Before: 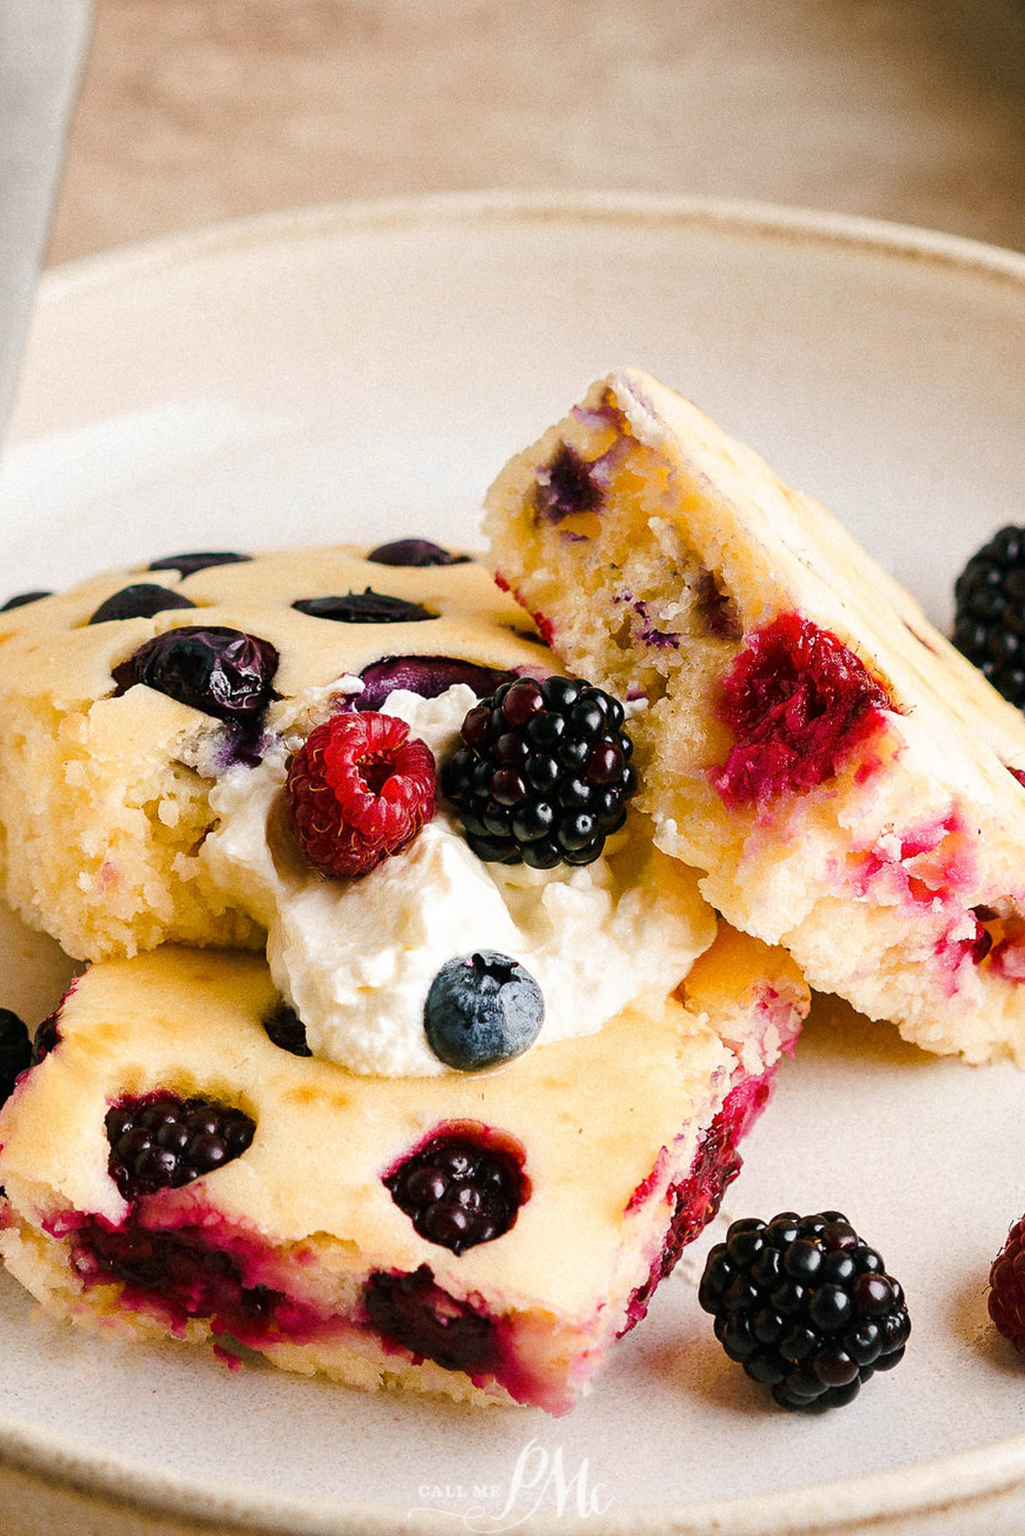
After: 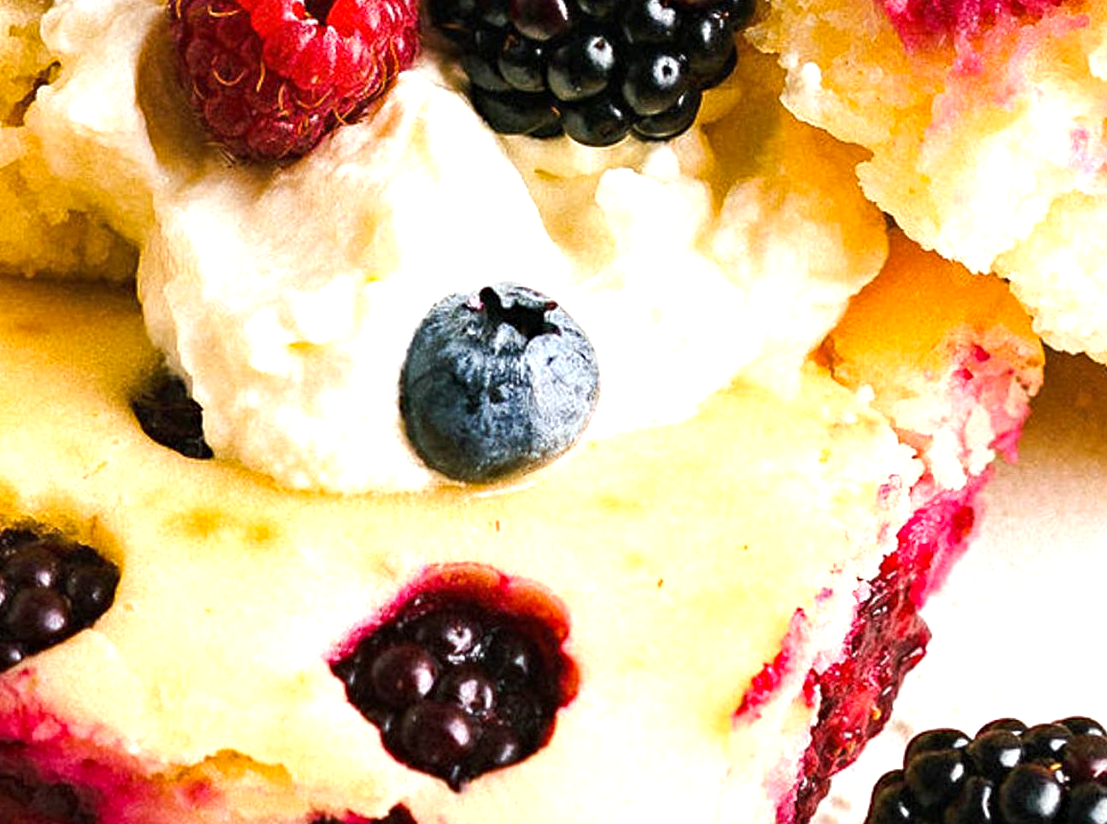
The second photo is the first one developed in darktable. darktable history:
exposure: black level correction 0, exposure 0.703 EV, compensate highlight preservation false
haze removal: adaptive false
crop: left 18%, top 50.866%, right 17.147%, bottom 16.921%
